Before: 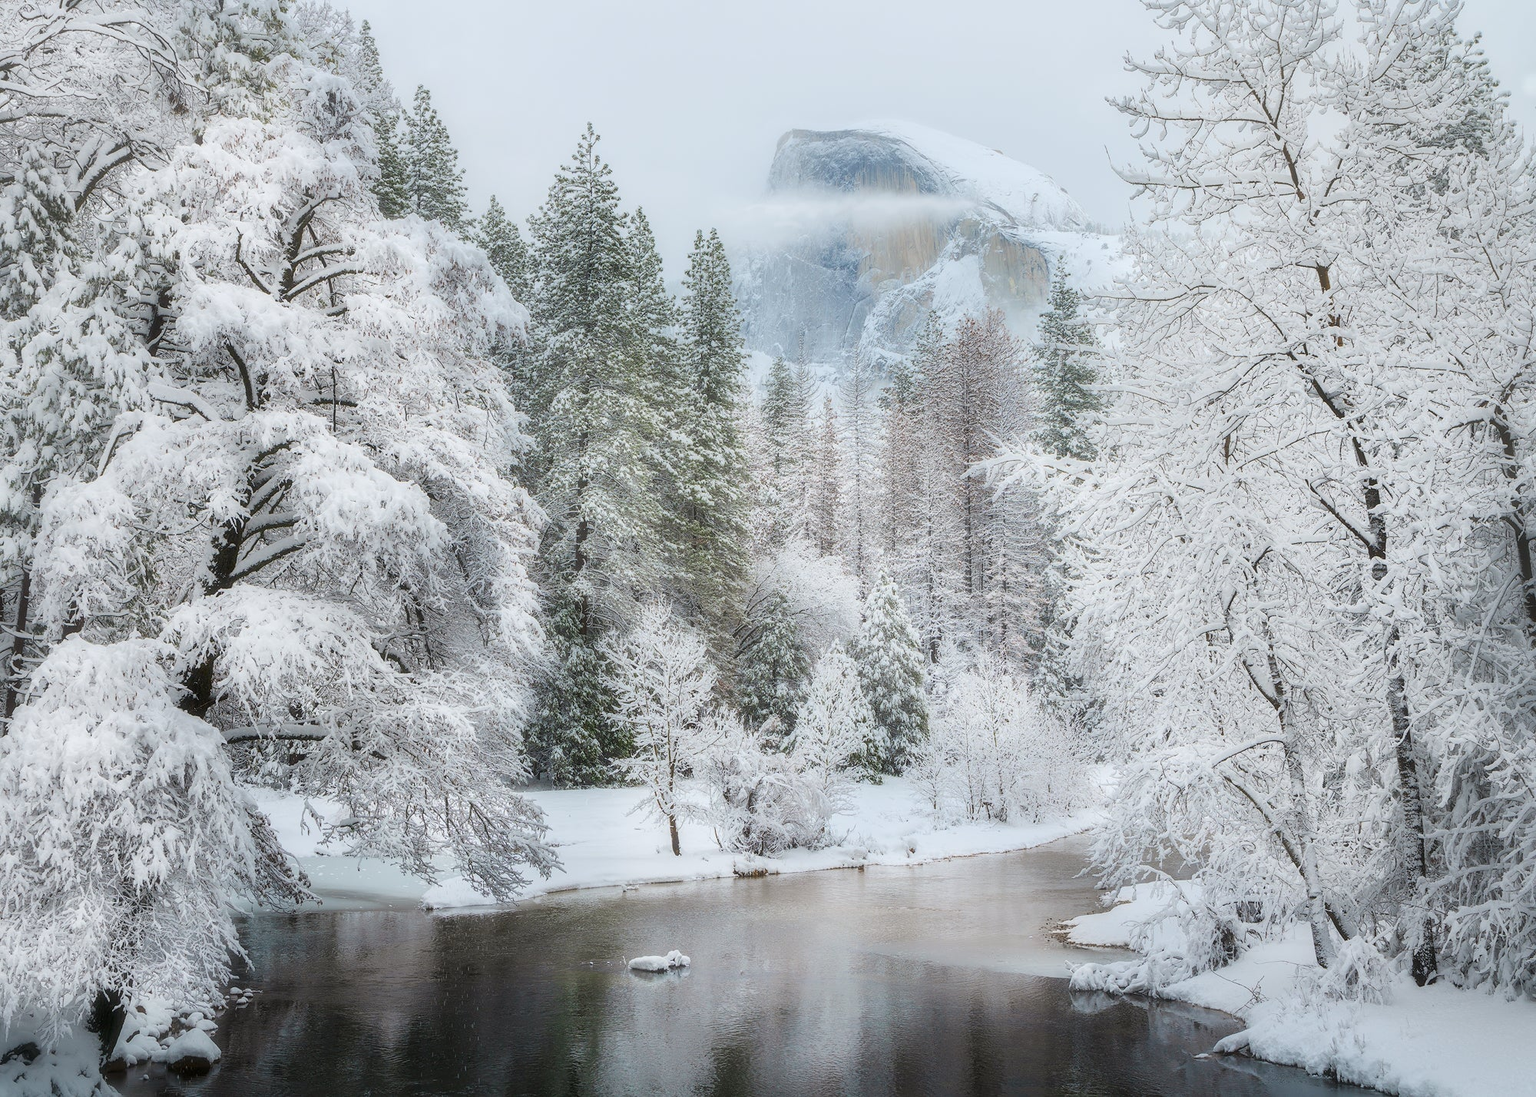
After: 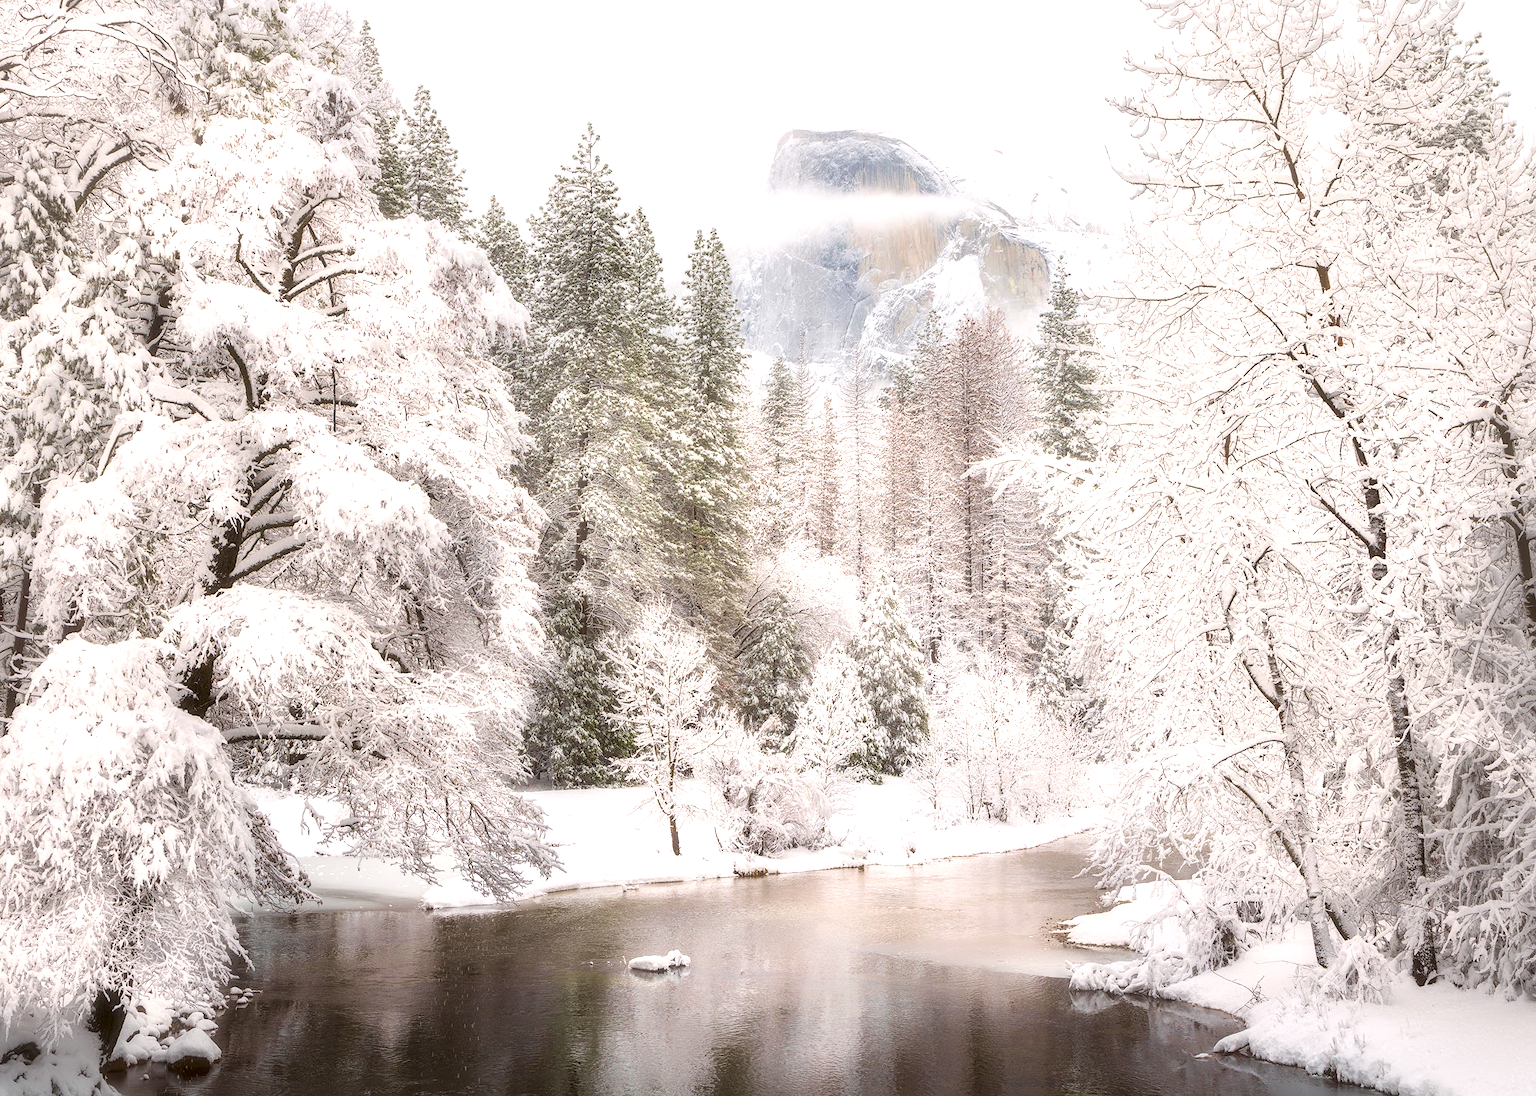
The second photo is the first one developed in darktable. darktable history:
exposure: black level correction 0, exposure 0.696 EV, compensate exposure bias true, compensate highlight preservation false
color correction: highlights a* 6.73, highlights b* 8.28, shadows a* 5.99, shadows b* 7.15, saturation 0.925
